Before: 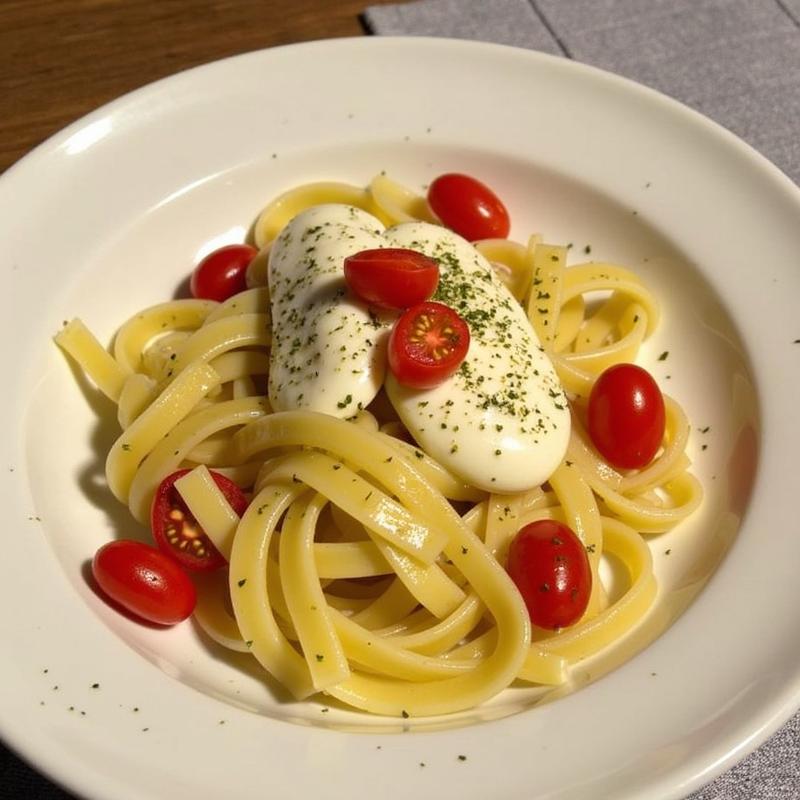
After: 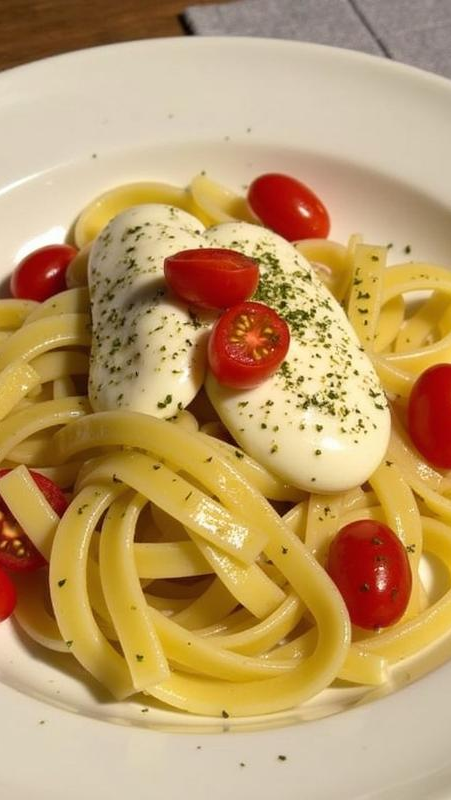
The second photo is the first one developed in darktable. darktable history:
crop and rotate: left 22.591%, right 20.981%
